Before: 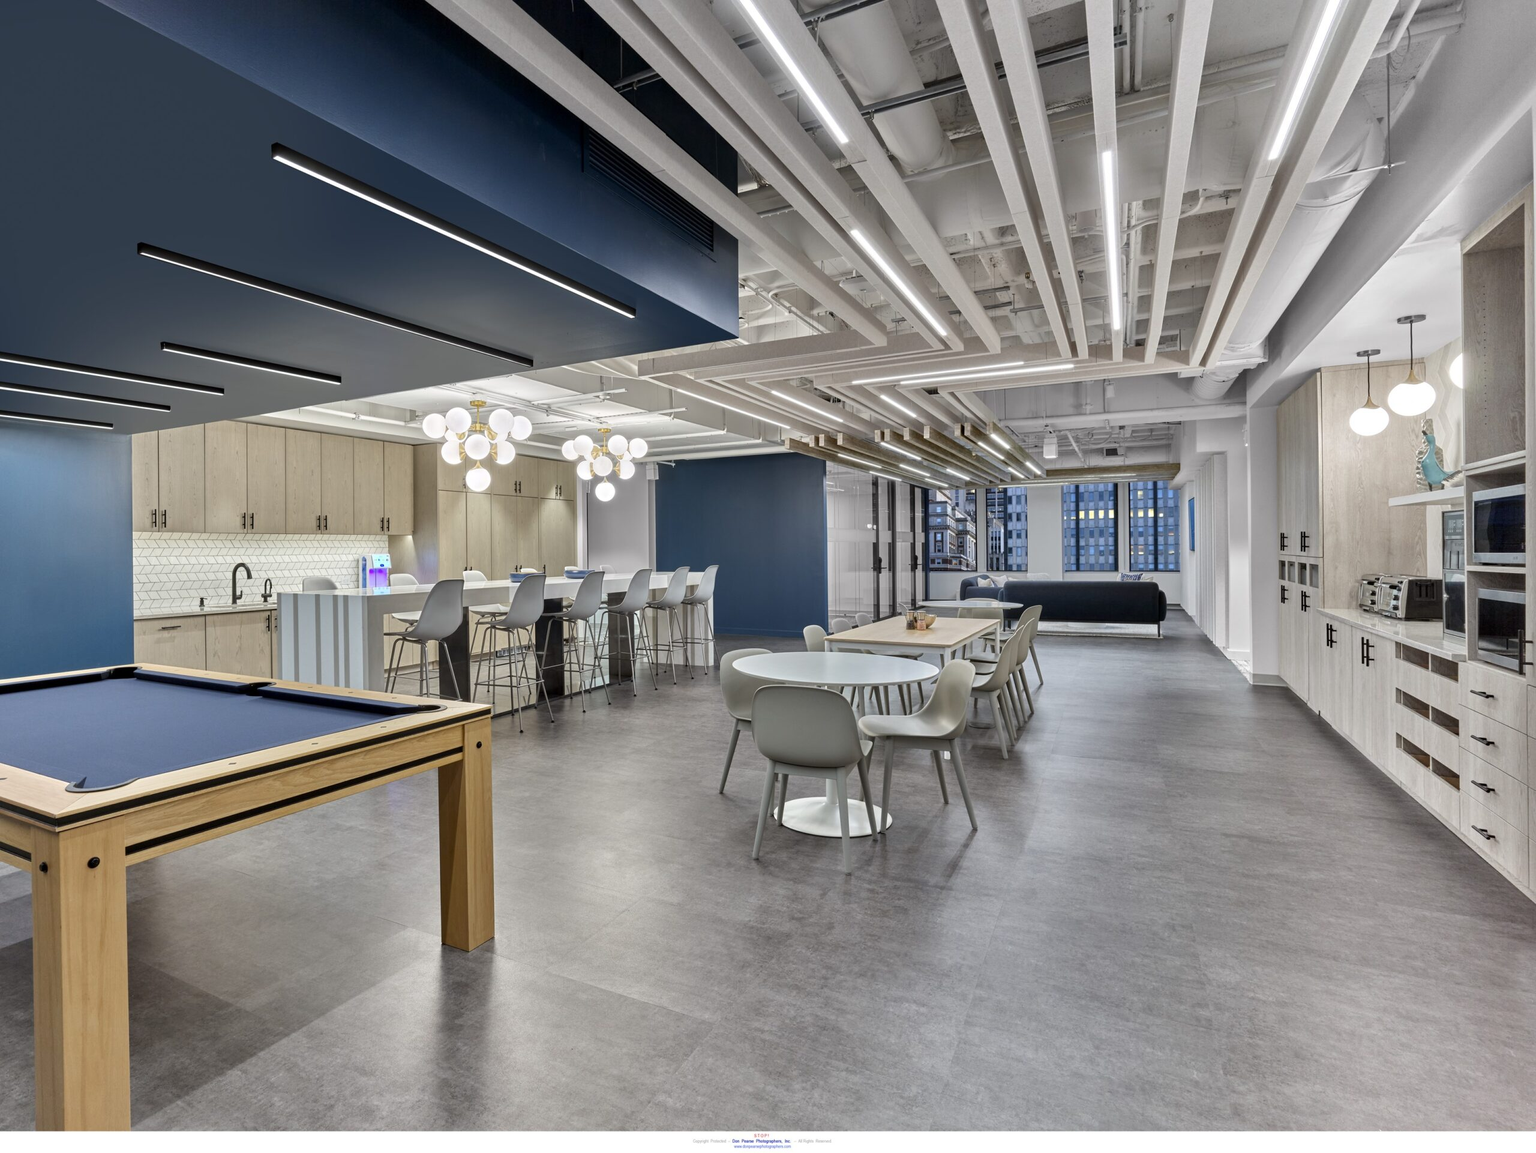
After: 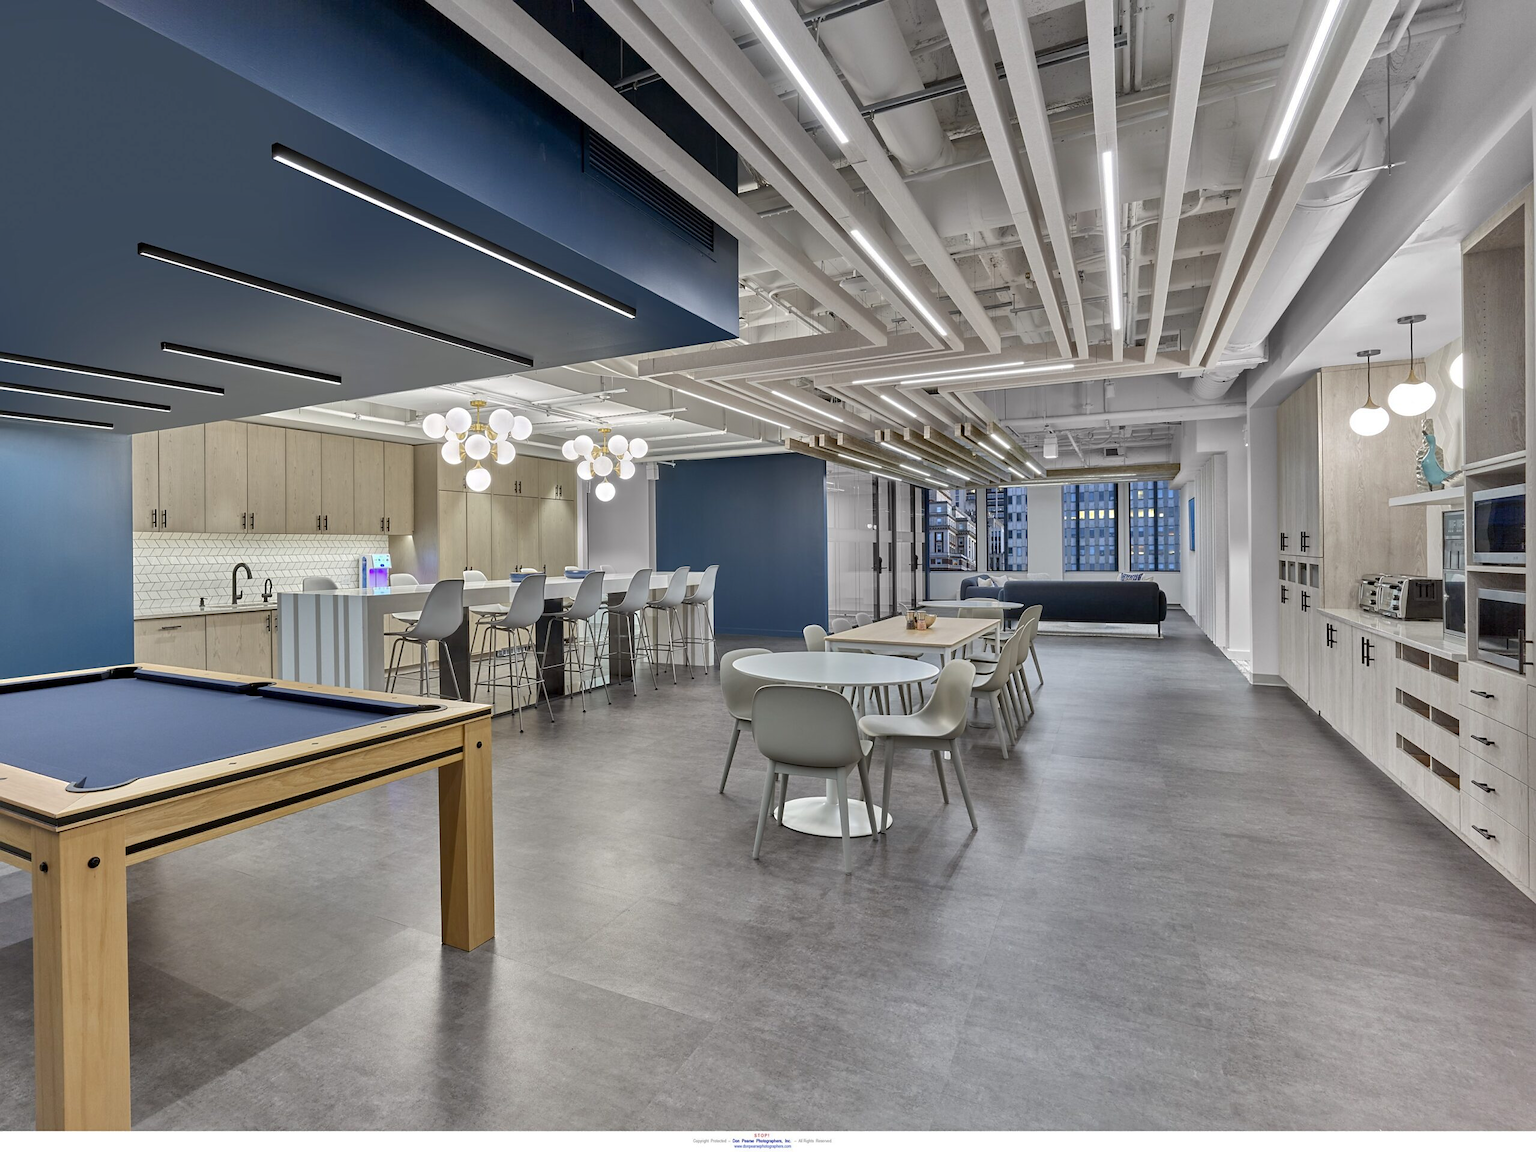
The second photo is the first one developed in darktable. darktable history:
shadows and highlights: on, module defaults
sharpen: radius 1.473, amount 0.41, threshold 1.364
